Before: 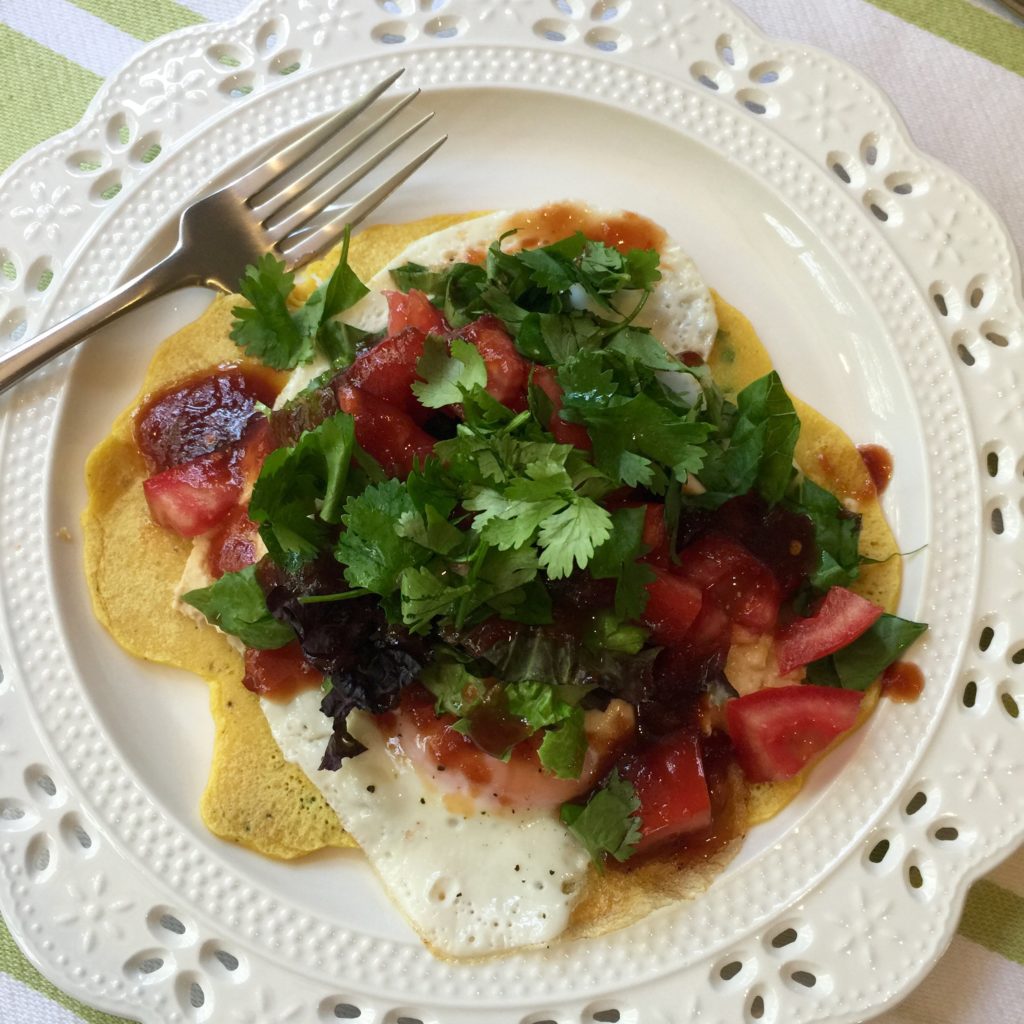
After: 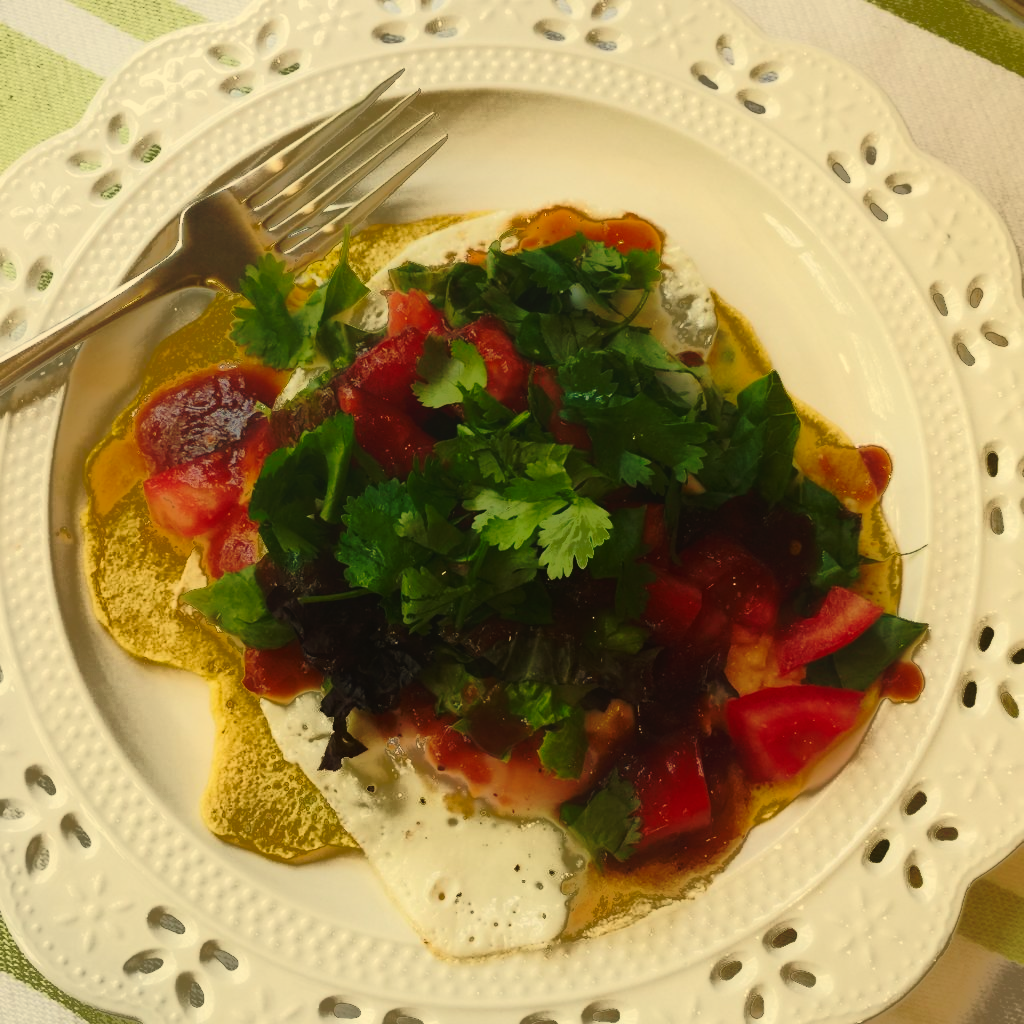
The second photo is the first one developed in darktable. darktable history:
exposure: compensate highlight preservation false
white balance: red 1.08, blue 0.791
base curve: curves: ch0 [(0, 0) (0.073, 0.04) (0.157, 0.139) (0.492, 0.492) (0.758, 0.758) (1, 1)], preserve colors none
fill light: exposure -0.73 EV, center 0.69, width 2.2
contrast equalizer: octaves 7, y [[0.6 ×6], [0.55 ×6], [0 ×6], [0 ×6], [0 ×6]], mix -1
